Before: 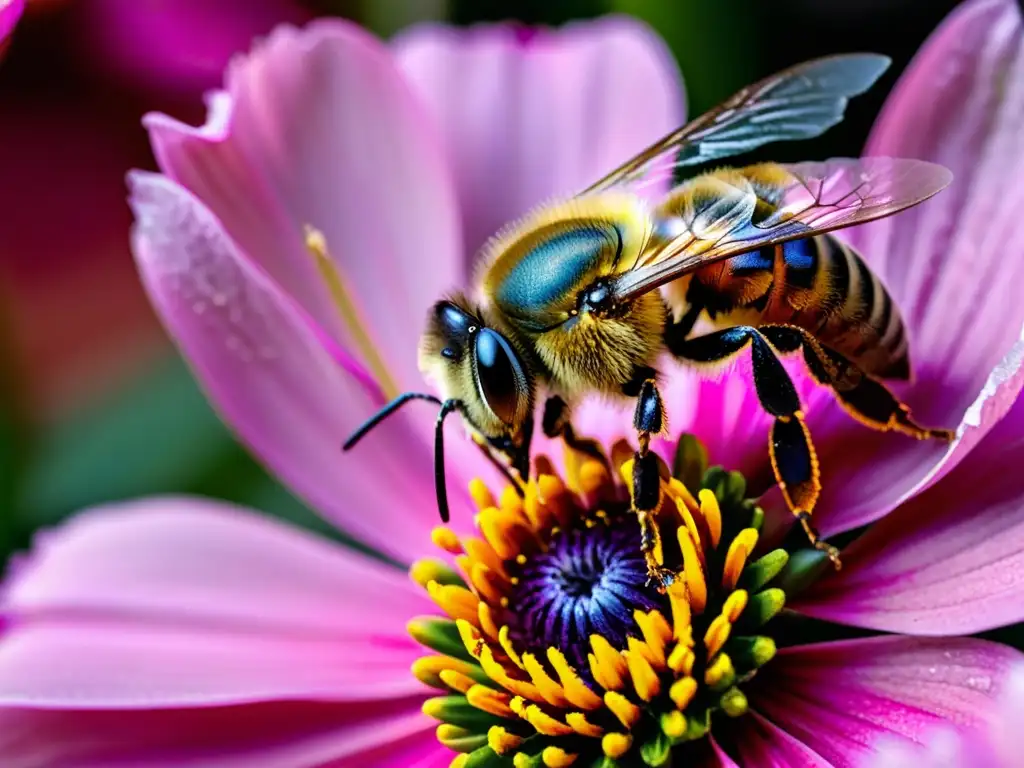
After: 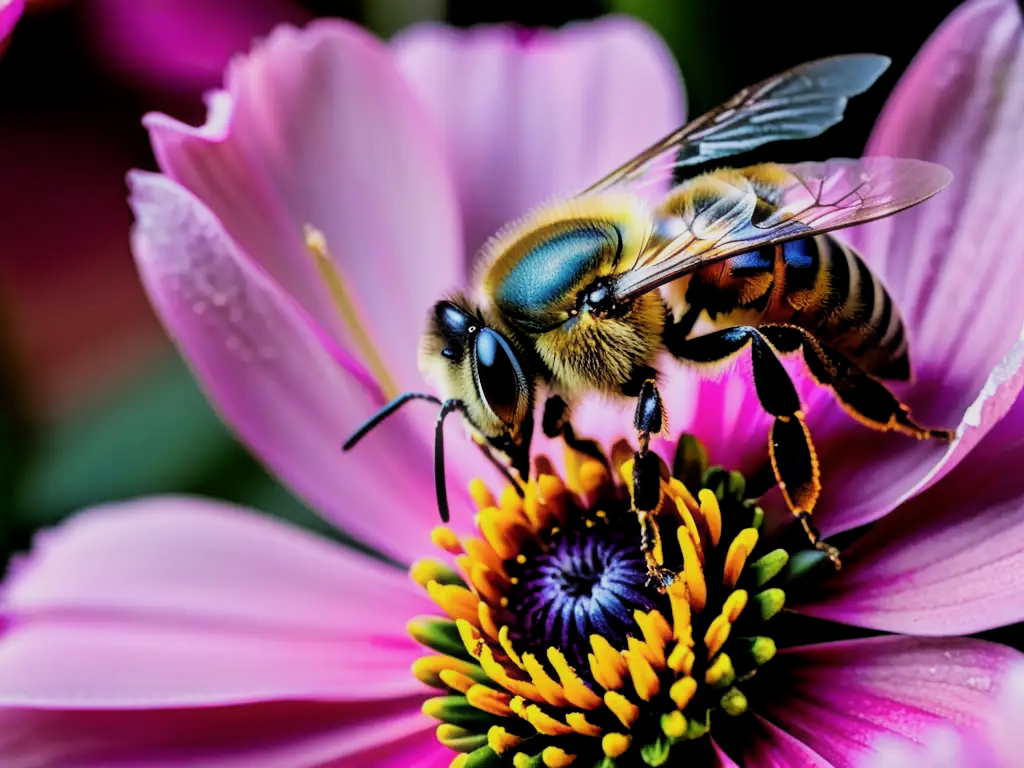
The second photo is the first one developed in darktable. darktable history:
filmic rgb: black relative exposure -5.13 EV, white relative exposure 3.52 EV, hardness 3.18, contrast 1.183, highlights saturation mix -29.49%
haze removal: strength -0.084, distance 0.364, compatibility mode true, adaptive false
